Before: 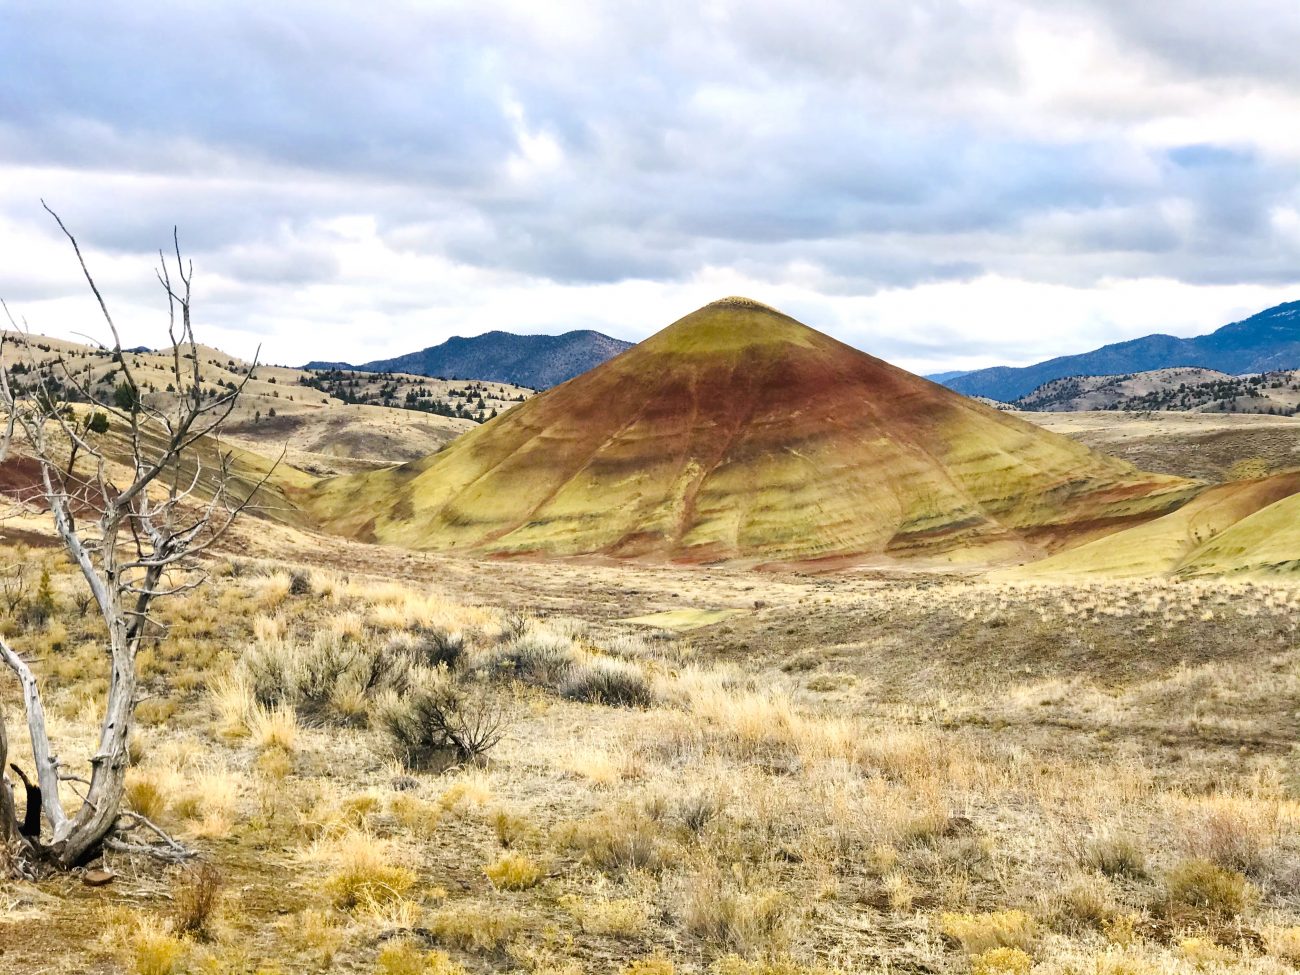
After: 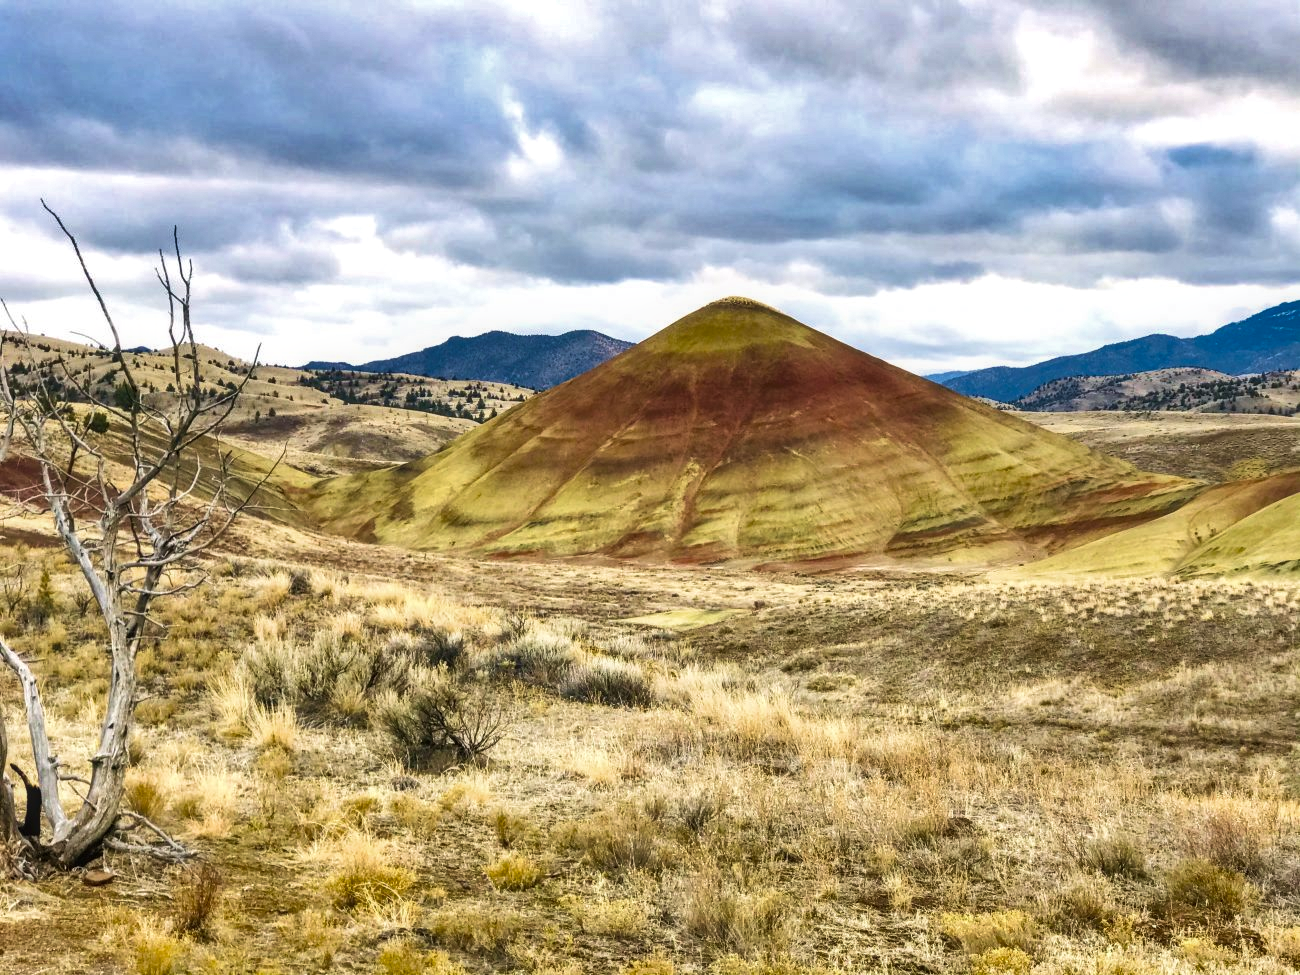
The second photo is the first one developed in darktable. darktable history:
contrast equalizer: octaves 7, y [[0.6 ×6], [0.55 ×6], [0 ×6], [0 ×6], [0 ×6]], mix -0.2
velvia: on, module defaults
shadows and highlights: shadows 60, highlights -60.23, soften with gaussian
local contrast: on, module defaults
